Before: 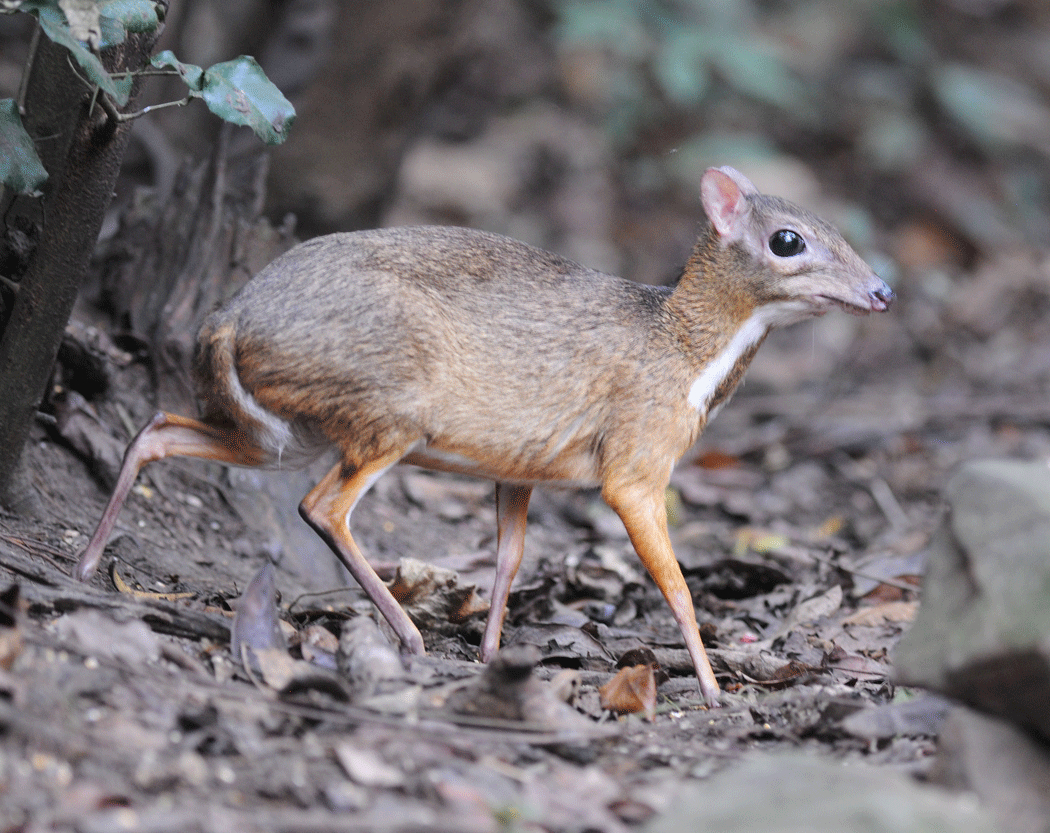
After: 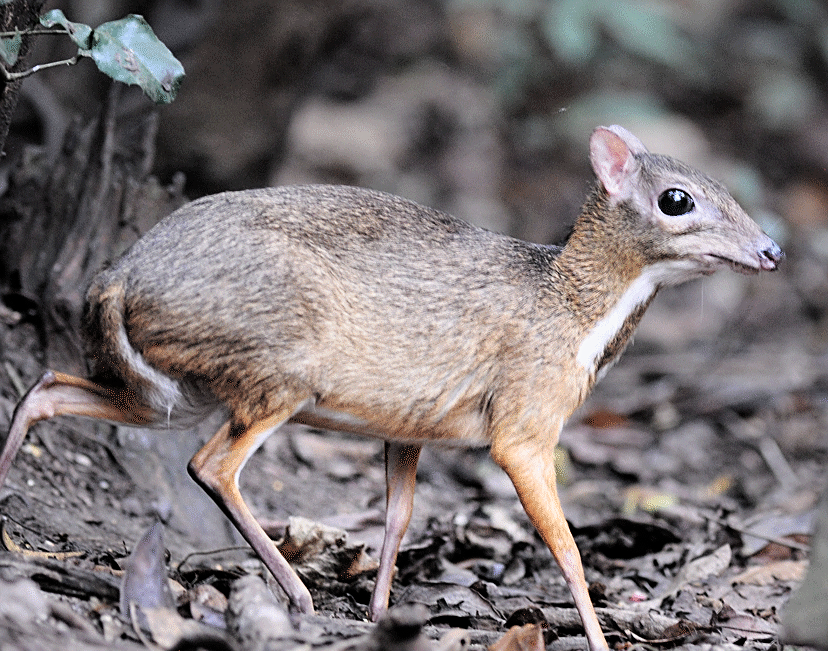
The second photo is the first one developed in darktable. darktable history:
crop and rotate: left 10.648%, top 4.978%, right 10.46%, bottom 16.87%
sharpen: on, module defaults
filmic rgb: black relative exposure -8.67 EV, white relative exposure 2.67 EV, target black luminance 0%, target white luminance 99.933%, hardness 6.26, latitude 74.53%, contrast 1.325, highlights saturation mix -5.74%, color science v5 (2021), contrast in shadows safe, contrast in highlights safe
